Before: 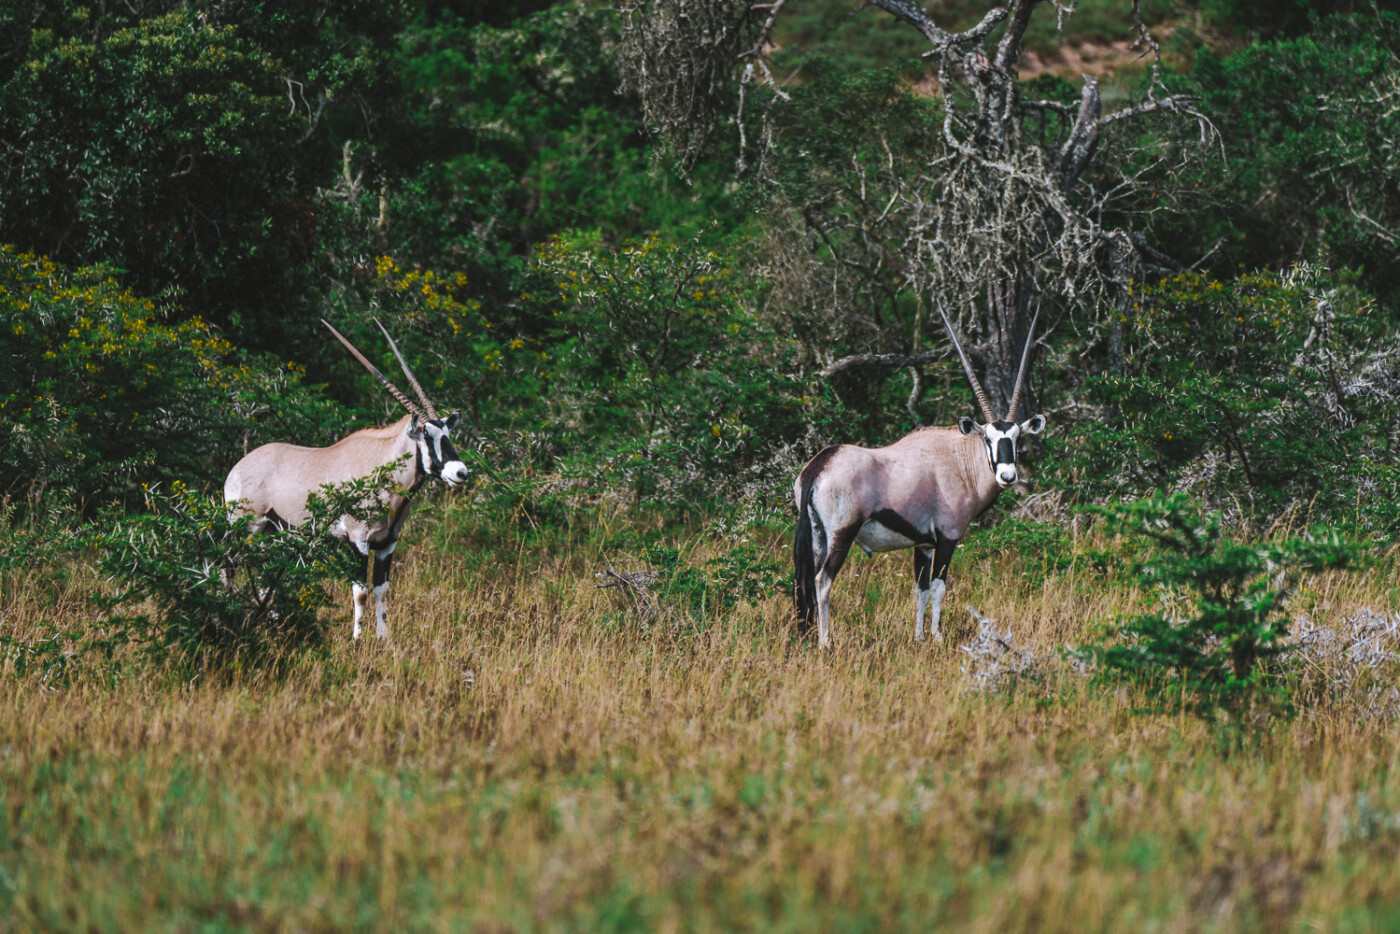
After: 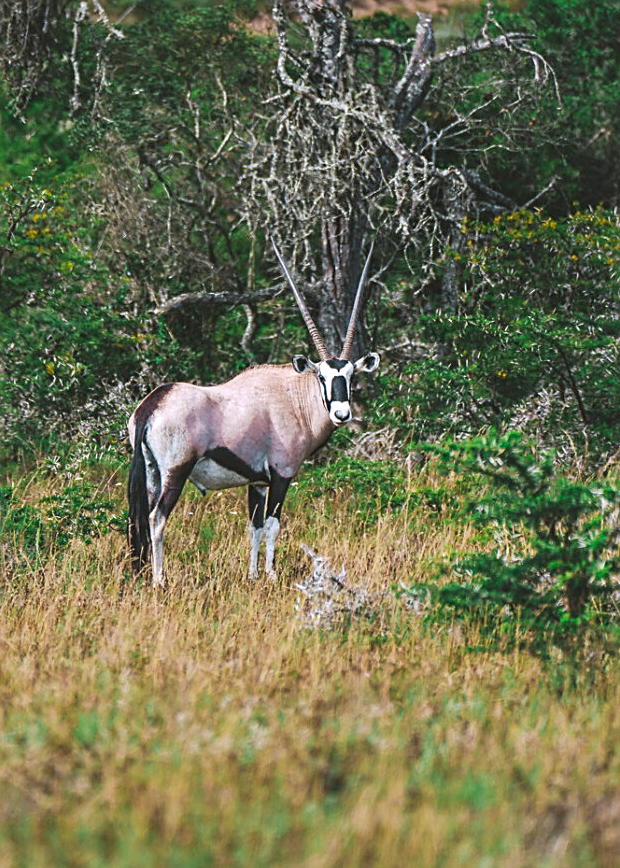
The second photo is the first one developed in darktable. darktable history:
sharpen: on, module defaults
crop: left 47.628%, top 6.643%, right 7.874%
levels: levels [0, 0.435, 0.917]
